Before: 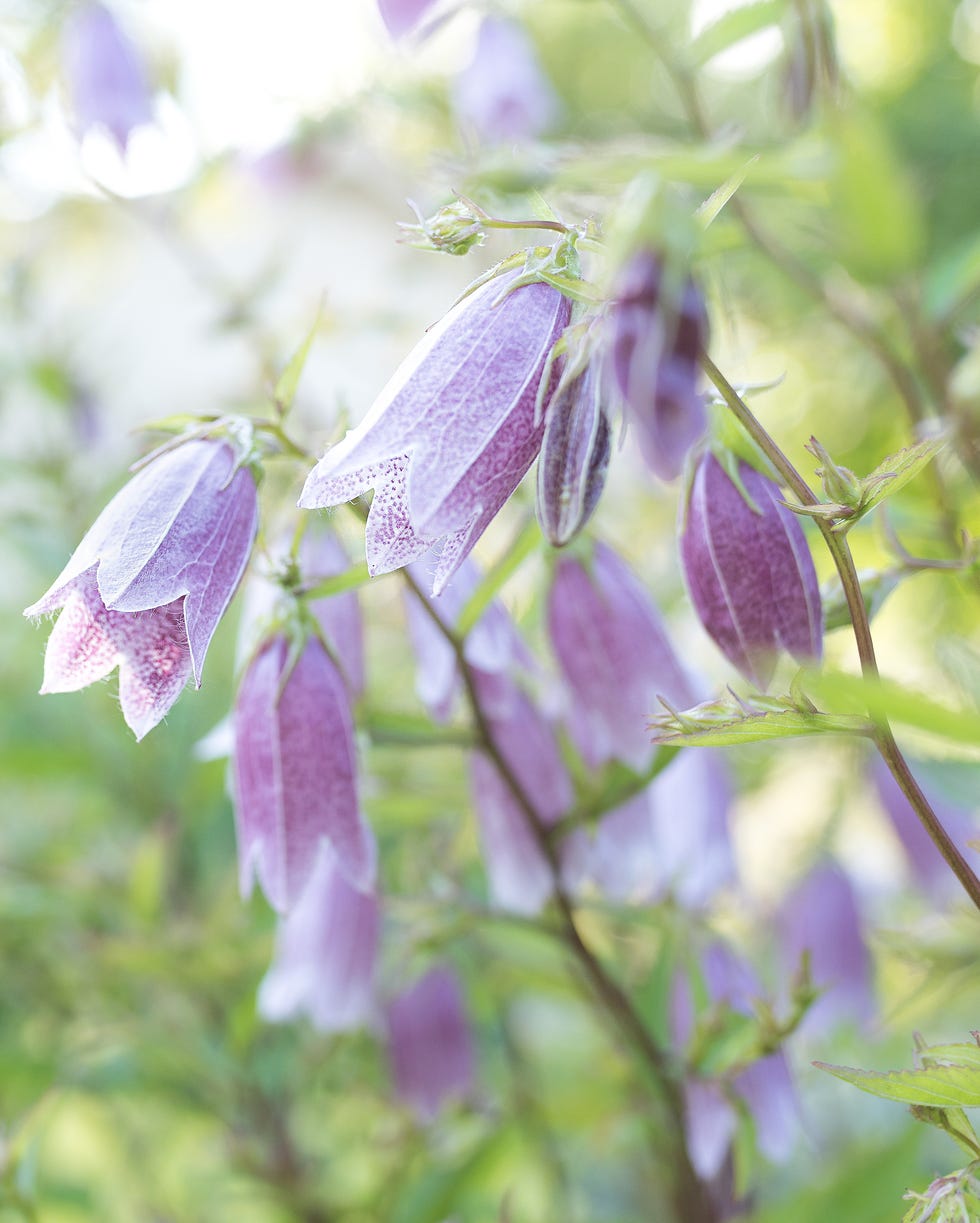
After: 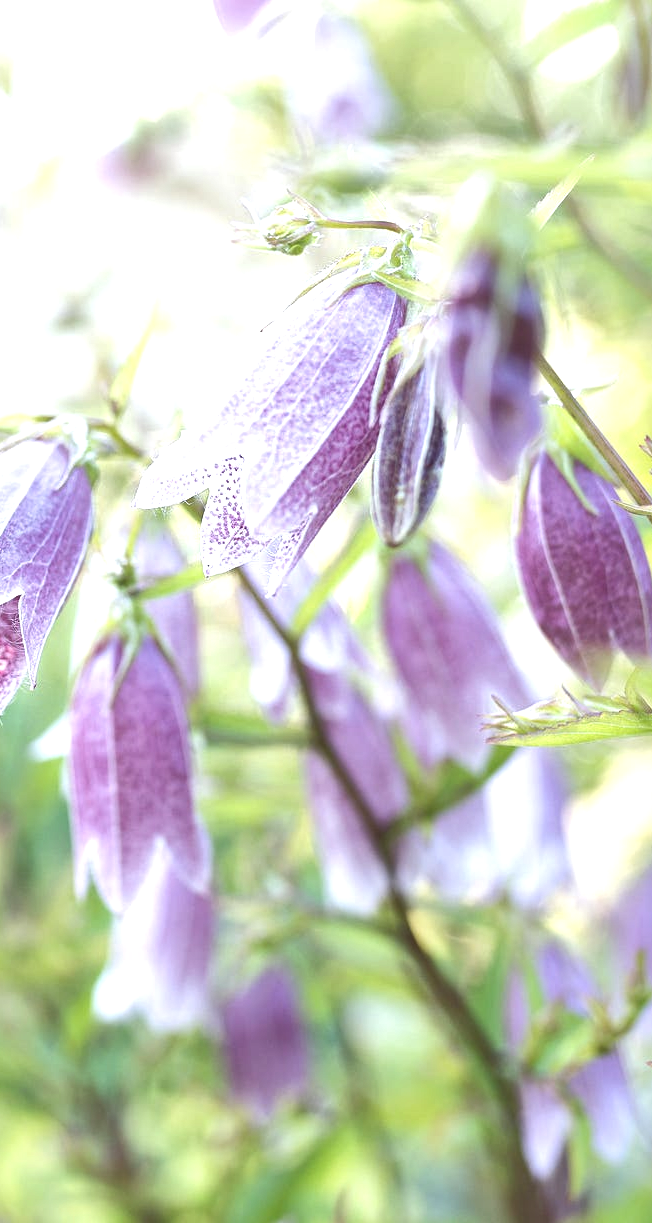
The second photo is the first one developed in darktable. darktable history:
crop: left 16.913%, right 16.454%
exposure: black level correction 0, exposure 0.498 EV, compensate highlight preservation false
local contrast: mode bilateral grid, contrast 25, coarseness 60, detail 152%, midtone range 0.2
